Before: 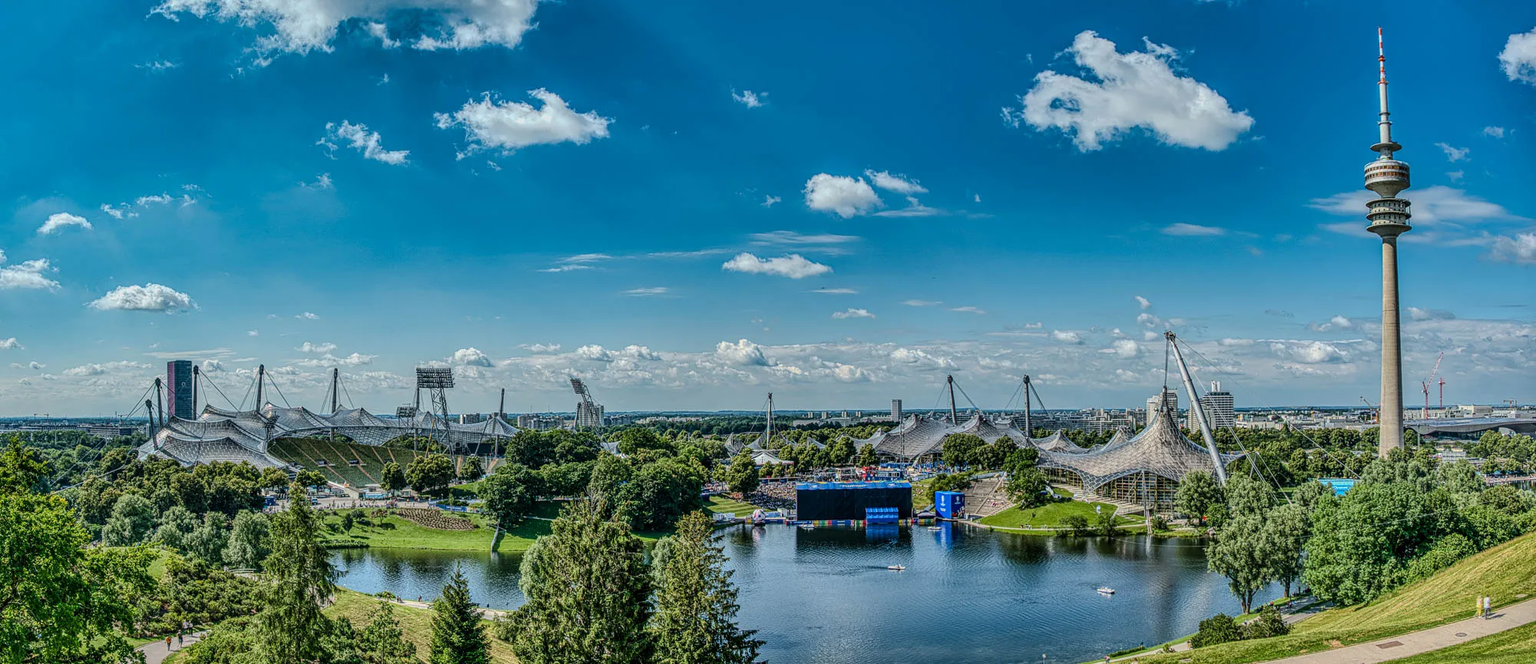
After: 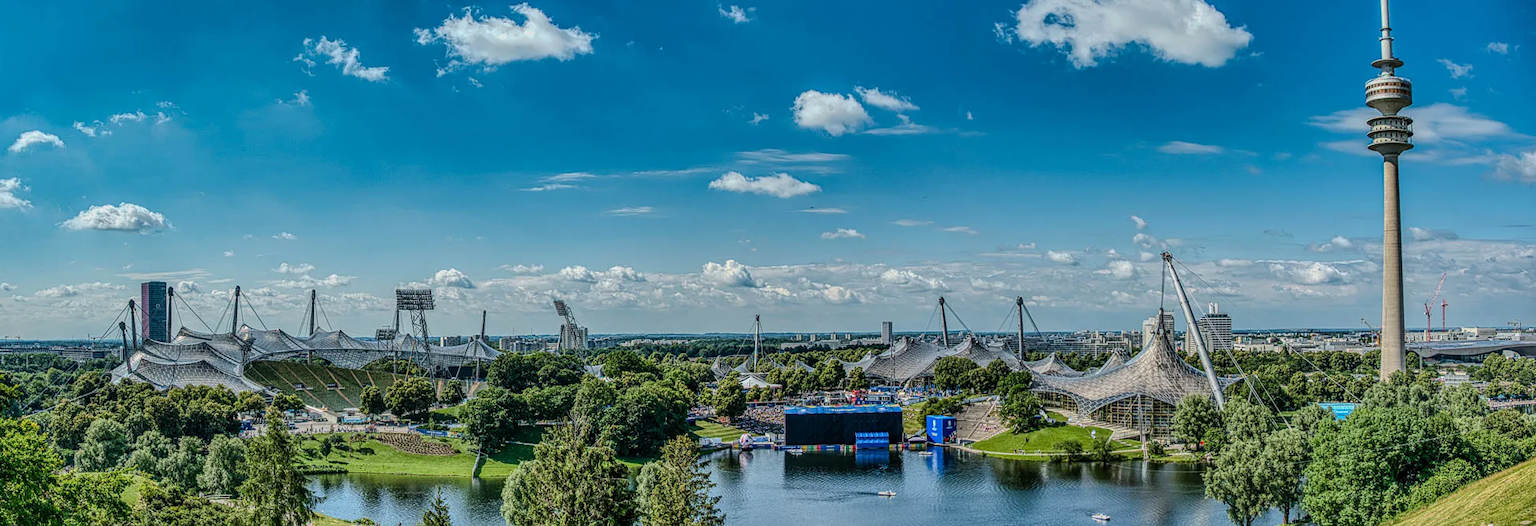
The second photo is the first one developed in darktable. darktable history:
crop and rotate: left 1.946%, top 12.905%, right 0.215%, bottom 9.473%
